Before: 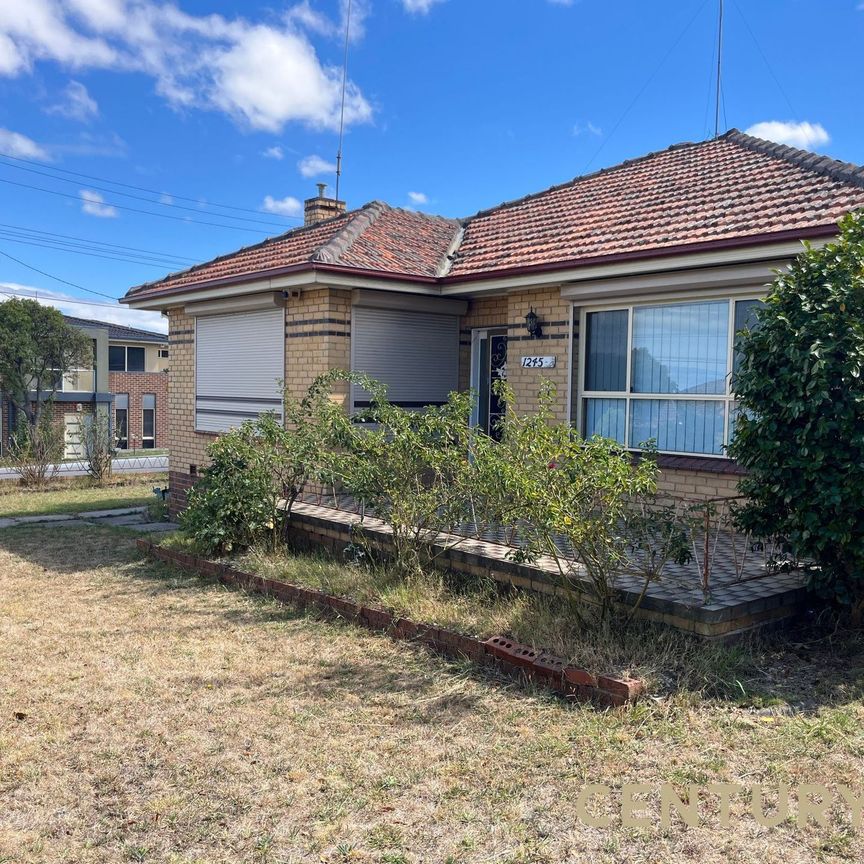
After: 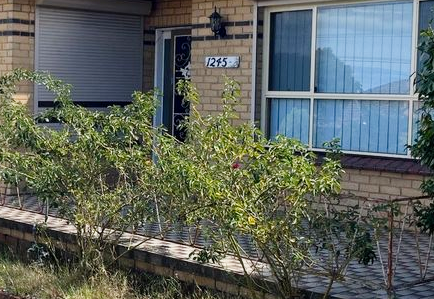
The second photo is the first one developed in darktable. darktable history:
tone curve: curves: ch0 [(0, 0) (0.004, 0.002) (0.02, 0.013) (0.218, 0.218) (0.664, 0.718) (0.832, 0.873) (1, 1)], preserve colors none
exposure: black level correction 0.001, exposure -0.125 EV, compensate exposure bias true, compensate highlight preservation false
crop: left 36.607%, top 34.735%, right 13.146%, bottom 30.611%
